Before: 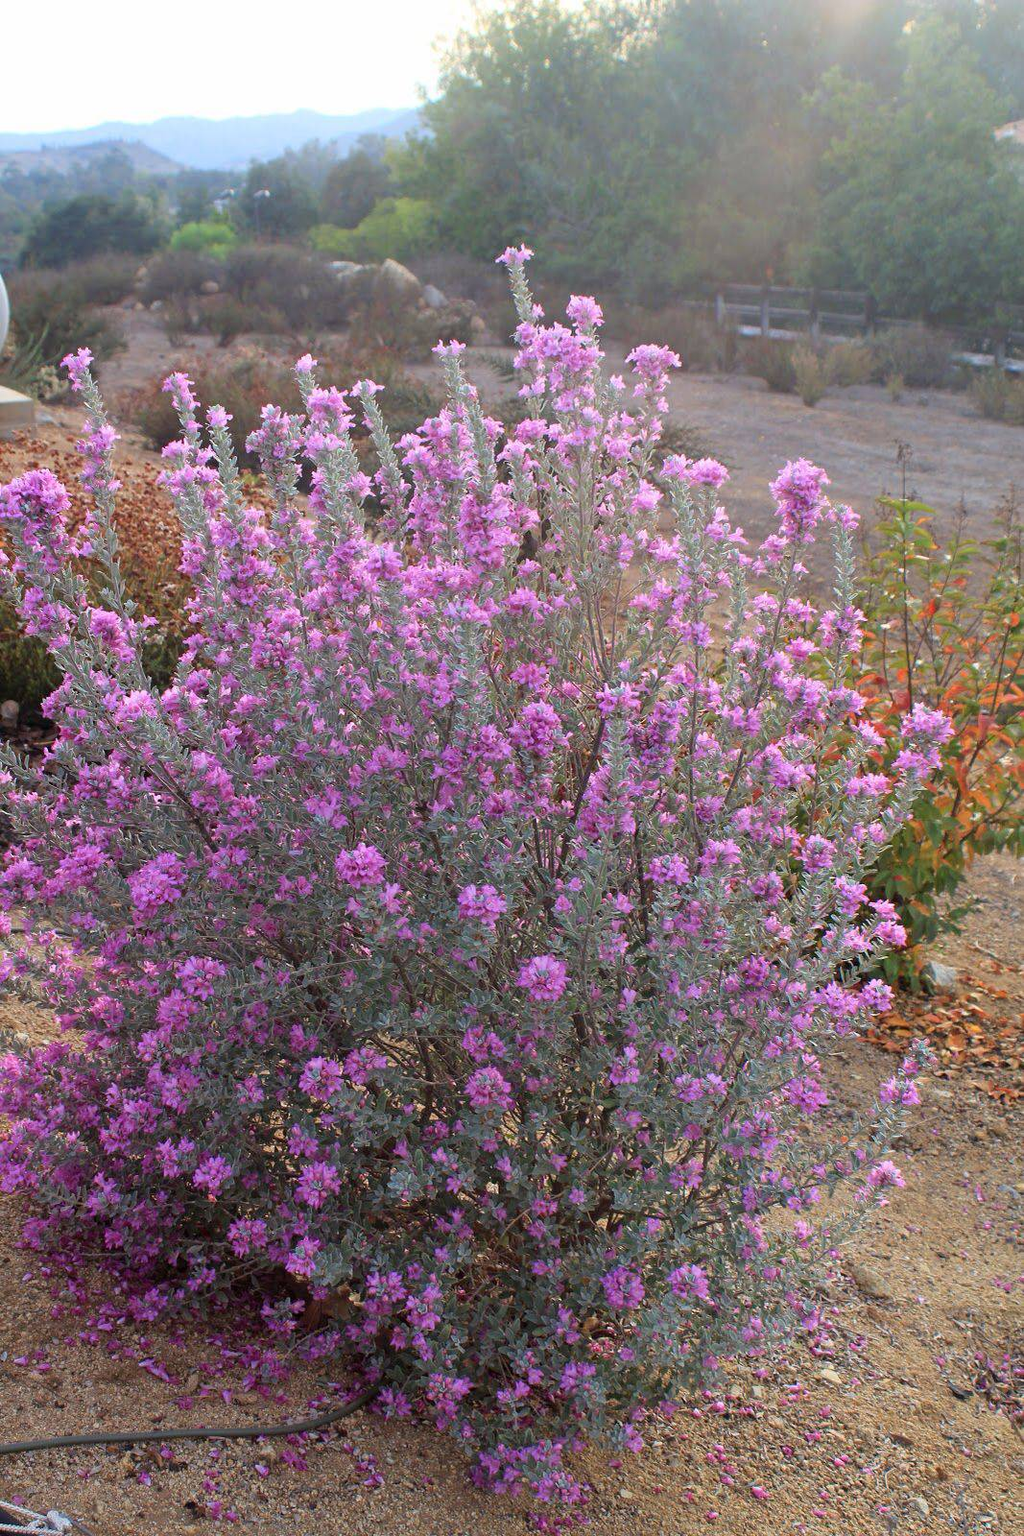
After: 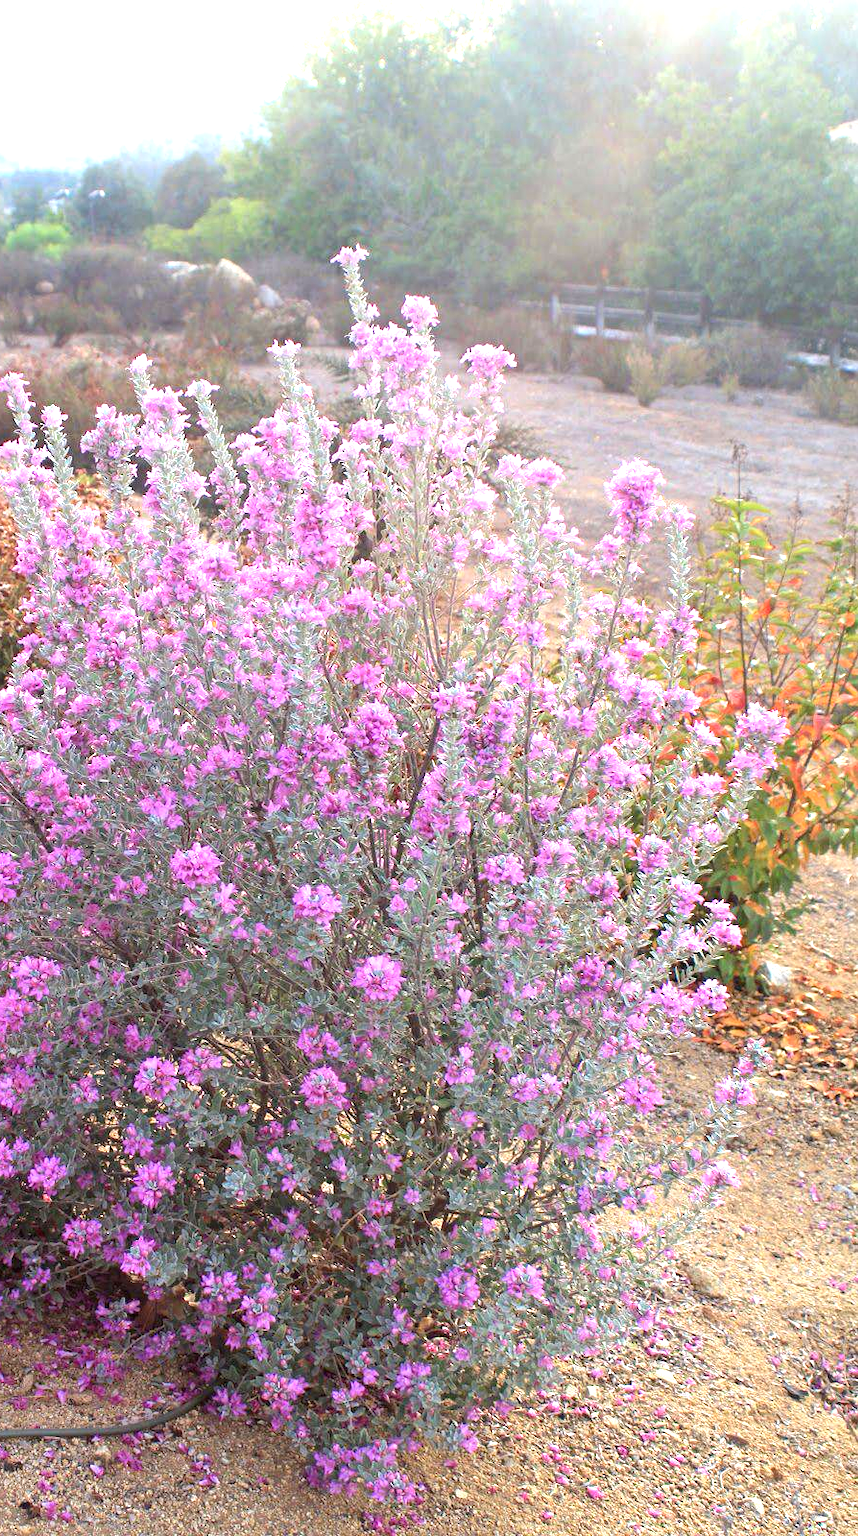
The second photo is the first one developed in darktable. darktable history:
exposure: black level correction 0, exposure 1.173 EV, compensate exposure bias true, compensate highlight preservation false
crop: left 16.145%
